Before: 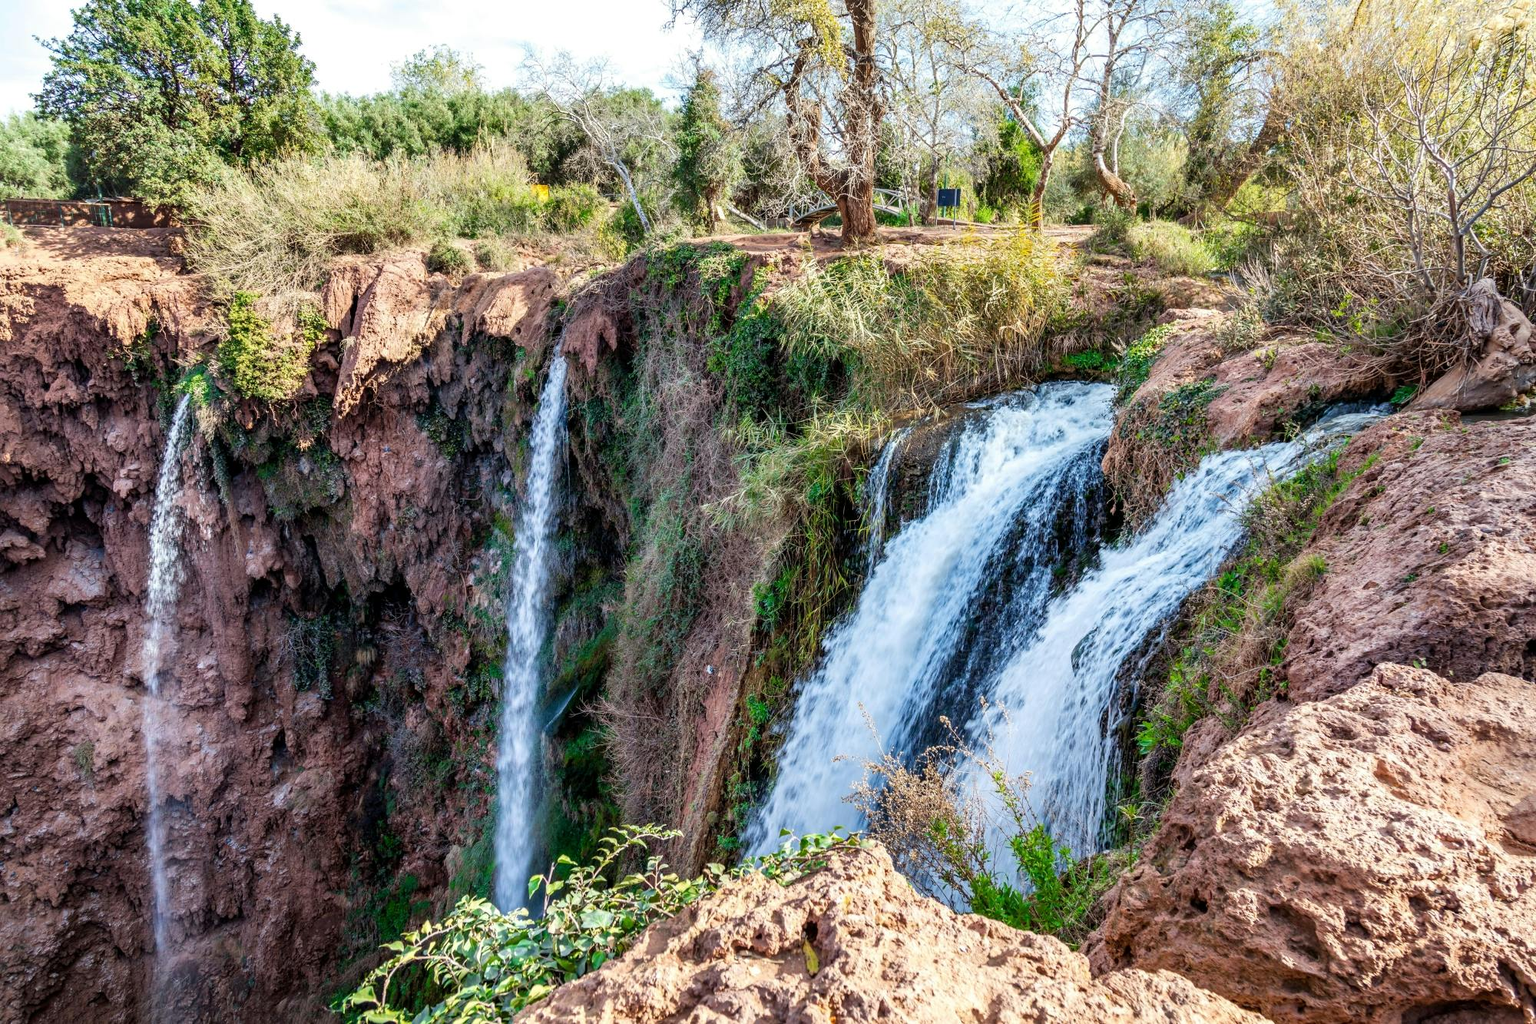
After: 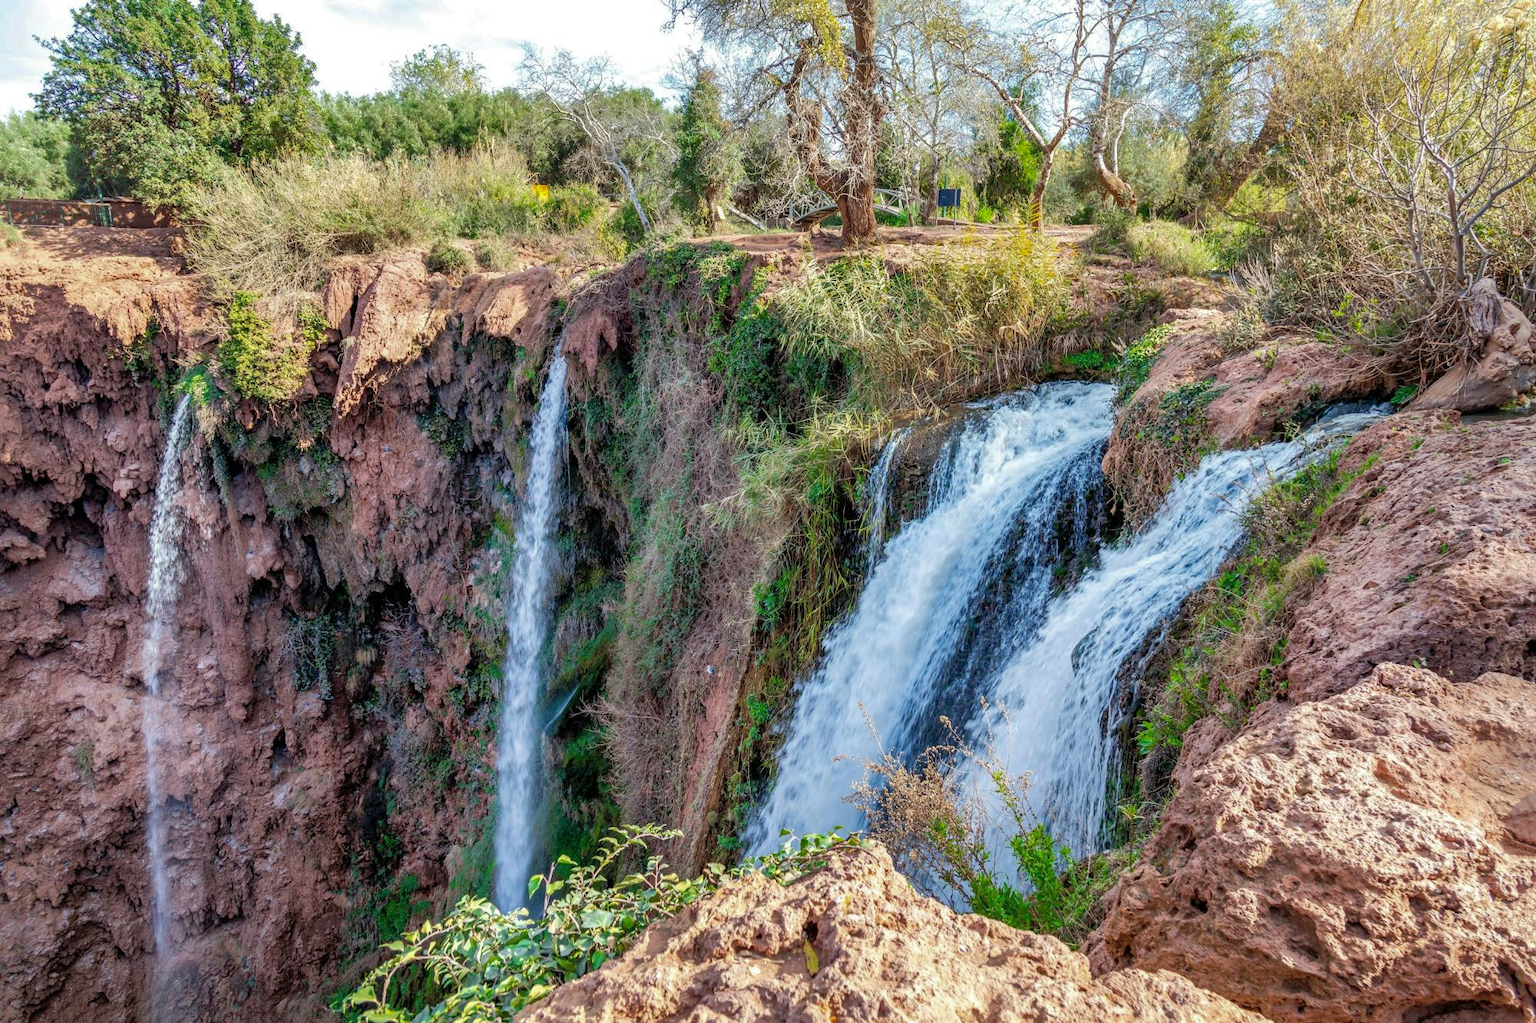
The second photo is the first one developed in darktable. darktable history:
shadows and highlights: shadows 58.29, highlights -59.92
